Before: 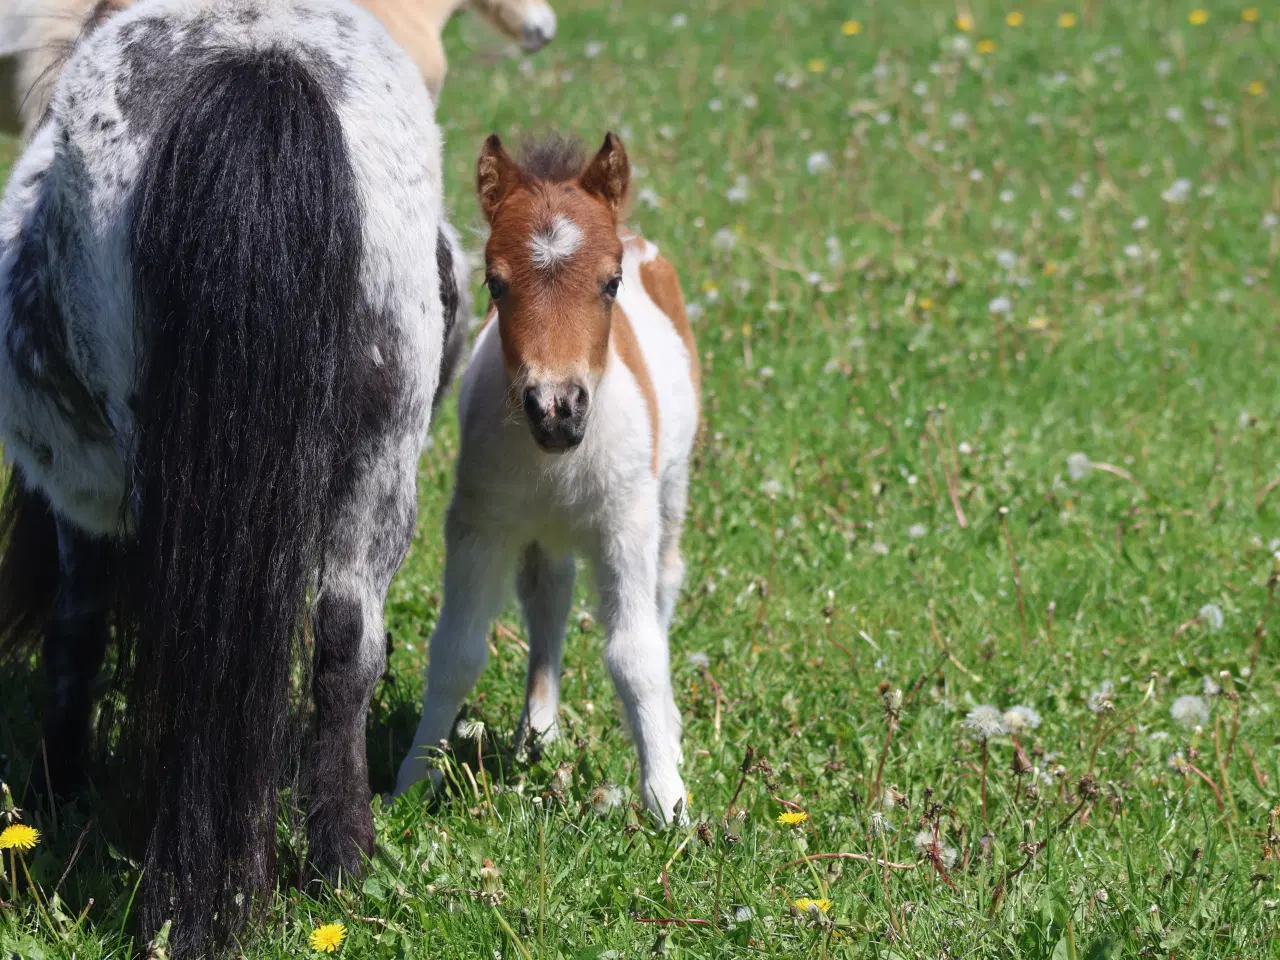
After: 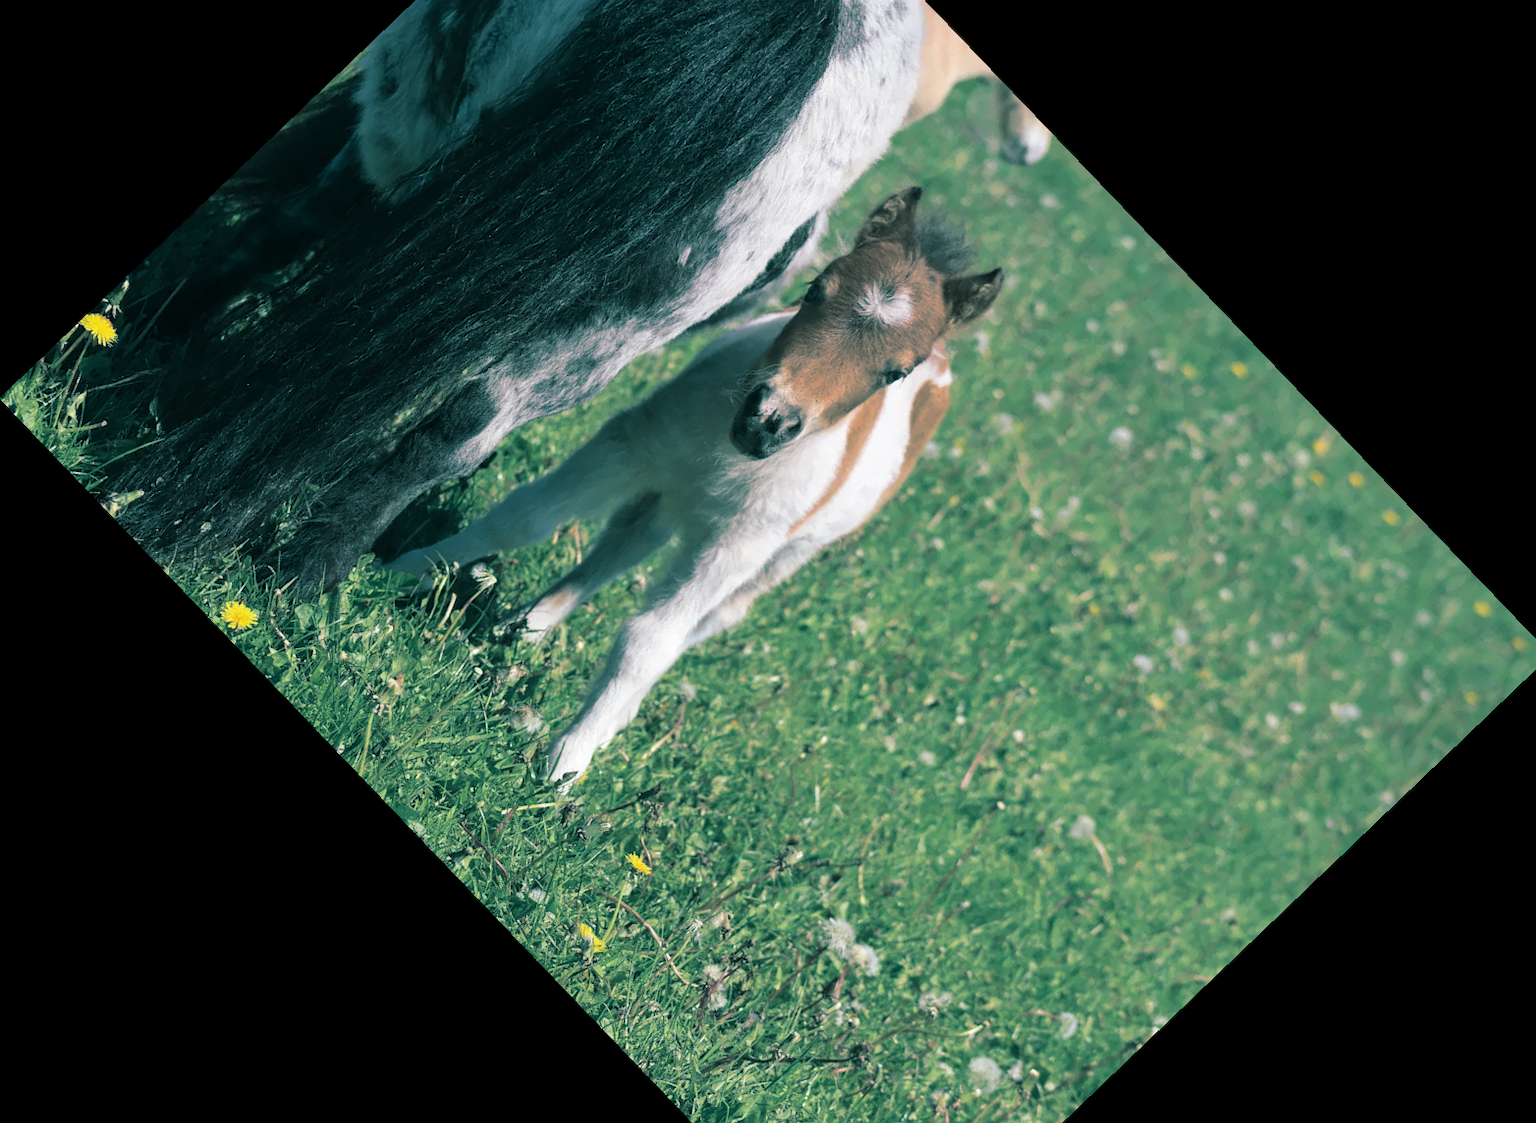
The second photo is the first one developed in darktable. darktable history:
color correction: highlights a* -0.182, highlights b* -0.124
crop and rotate: angle -46.26°, top 16.234%, right 0.912%, bottom 11.704%
split-toning: shadows › hue 183.6°, shadows › saturation 0.52, highlights › hue 0°, highlights › saturation 0
